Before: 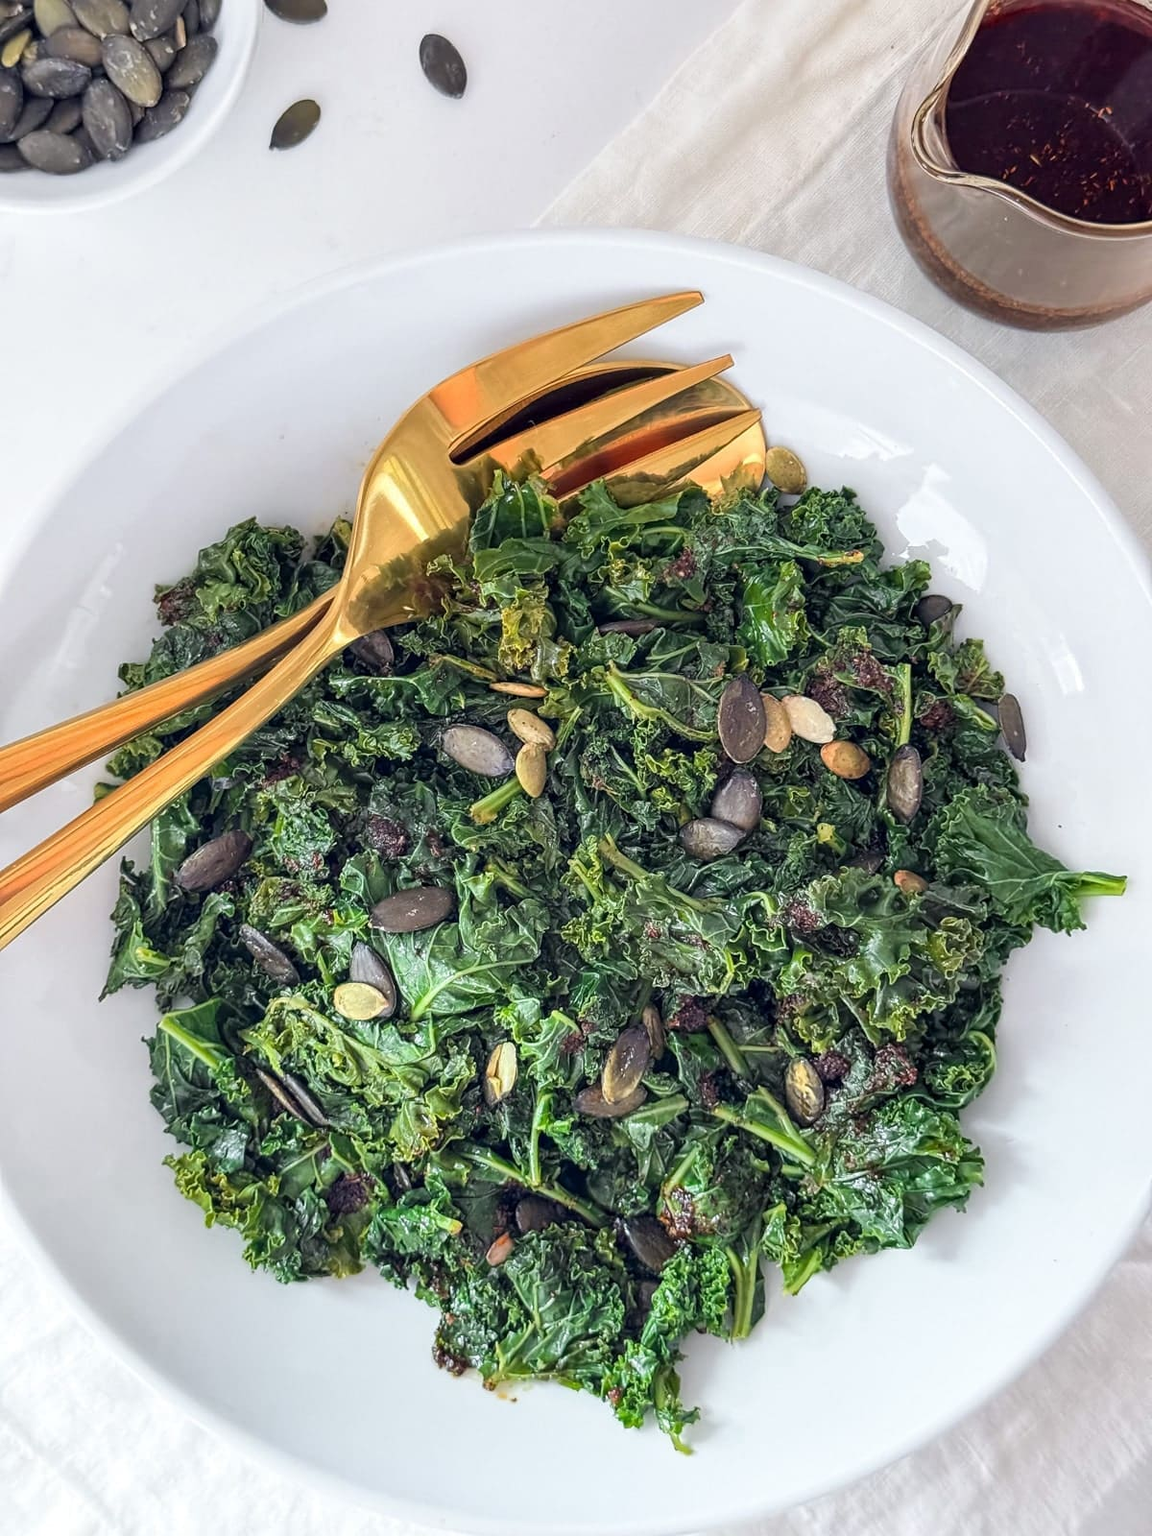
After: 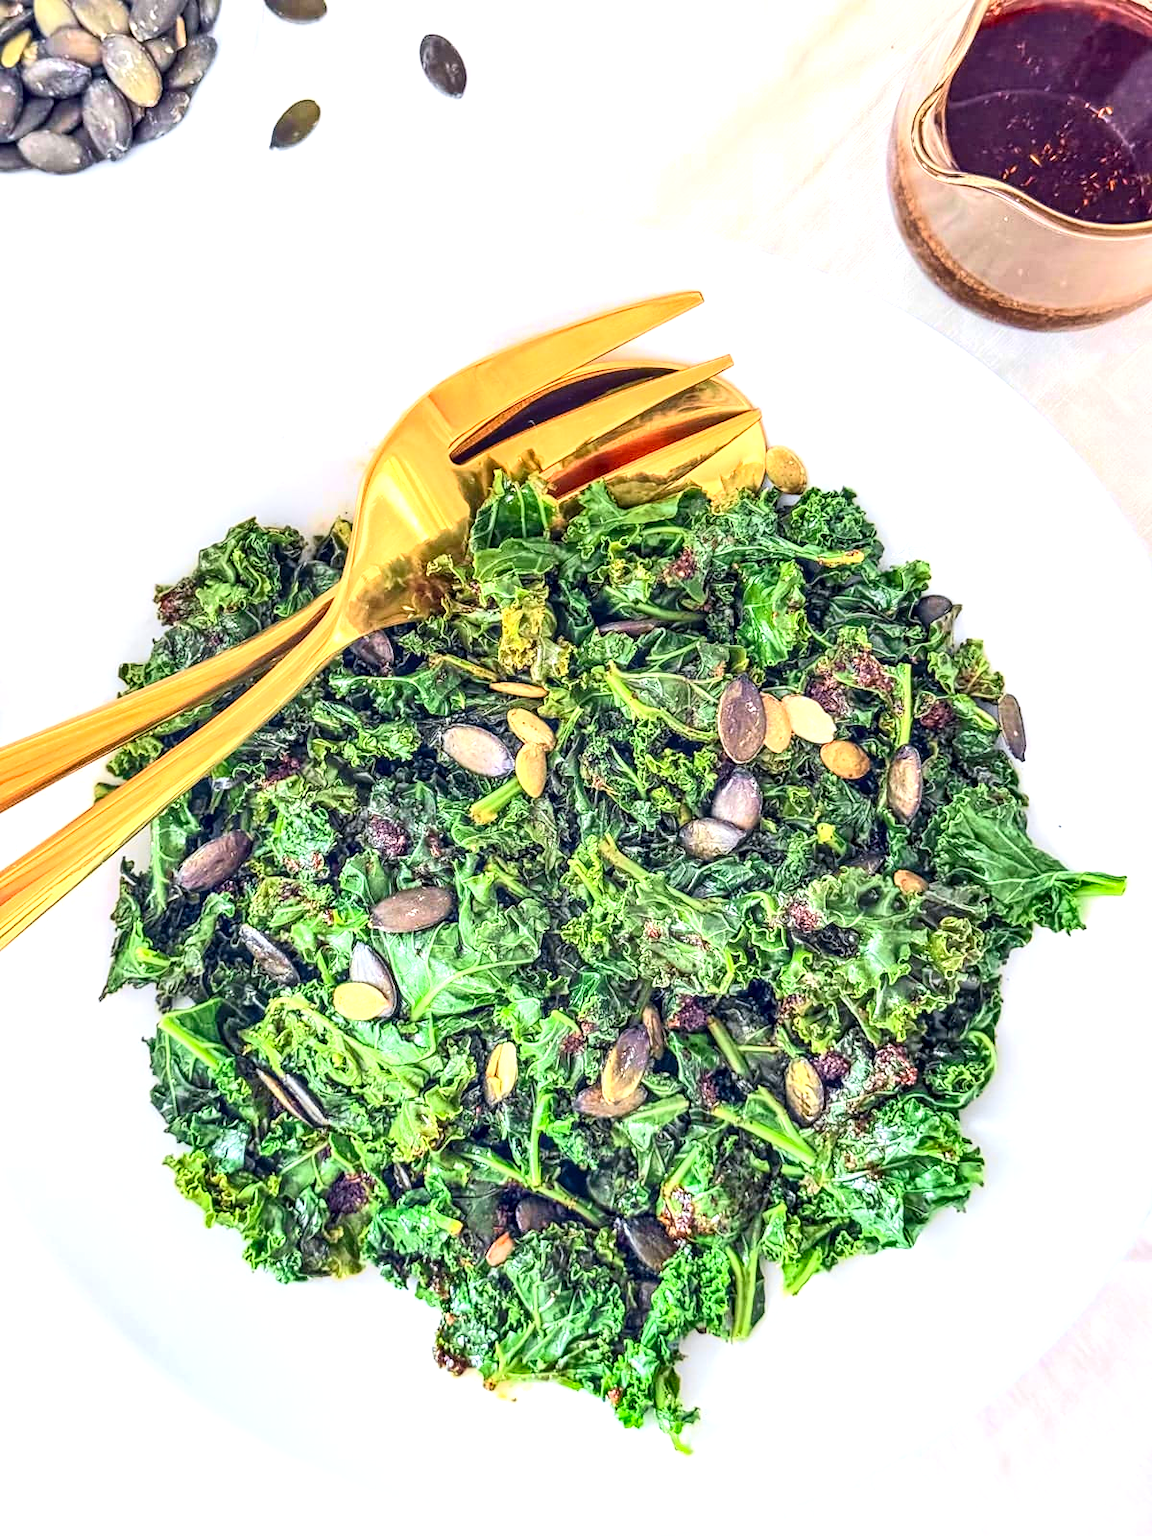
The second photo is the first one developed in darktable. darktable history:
exposure: black level correction 0, exposure 1.103 EV, compensate exposure bias true, compensate highlight preservation false
shadows and highlights: shadows 31.65, highlights -32.28, soften with gaussian
tone curve: curves: ch0 [(0, 0) (0.091, 0.075) (0.389, 0.441) (0.696, 0.808) (0.844, 0.908) (0.909, 0.942) (1, 0.973)]; ch1 [(0, 0) (0.437, 0.404) (0.48, 0.486) (0.5, 0.5) (0.529, 0.556) (0.58, 0.606) (0.616, 0.654) (1, 1)]; ch2 [(0, 0) (0.442, 0.415) (0.5, 0.5) (0.535, 0.567) (0.585, 0.632) (1, 1)], color space Lab, independent channels, preserve colors none
local contrast: highlights 61%, detail 143%, midtone range 0.429
